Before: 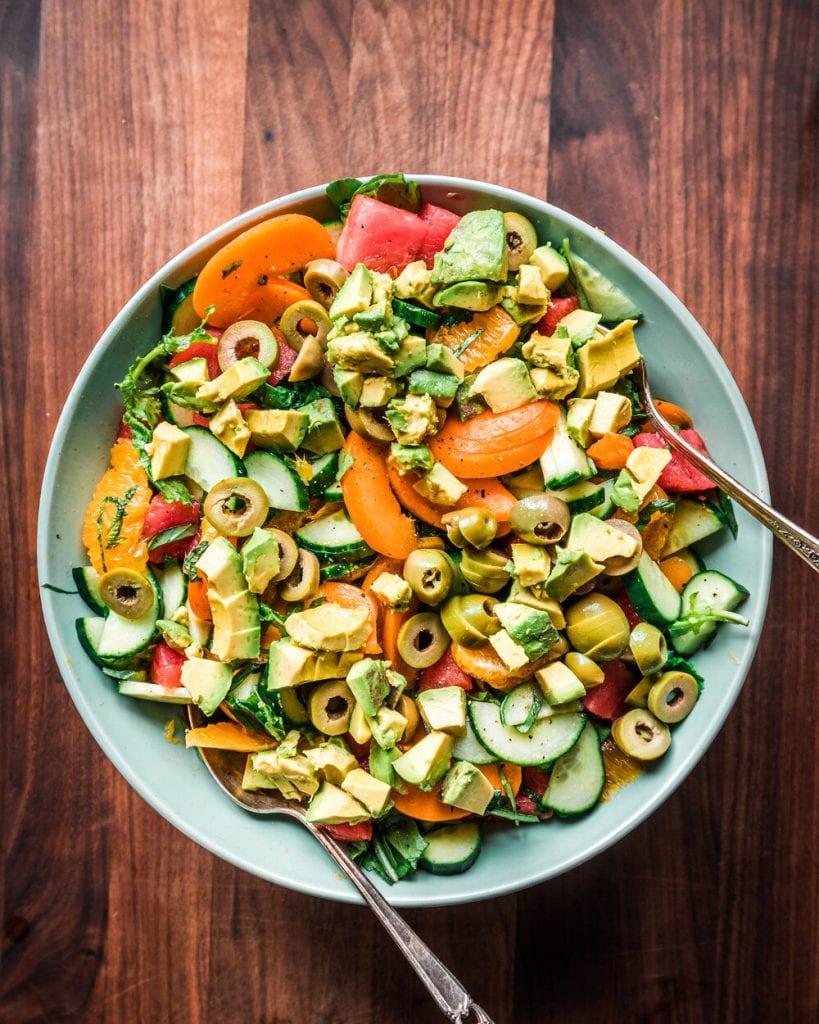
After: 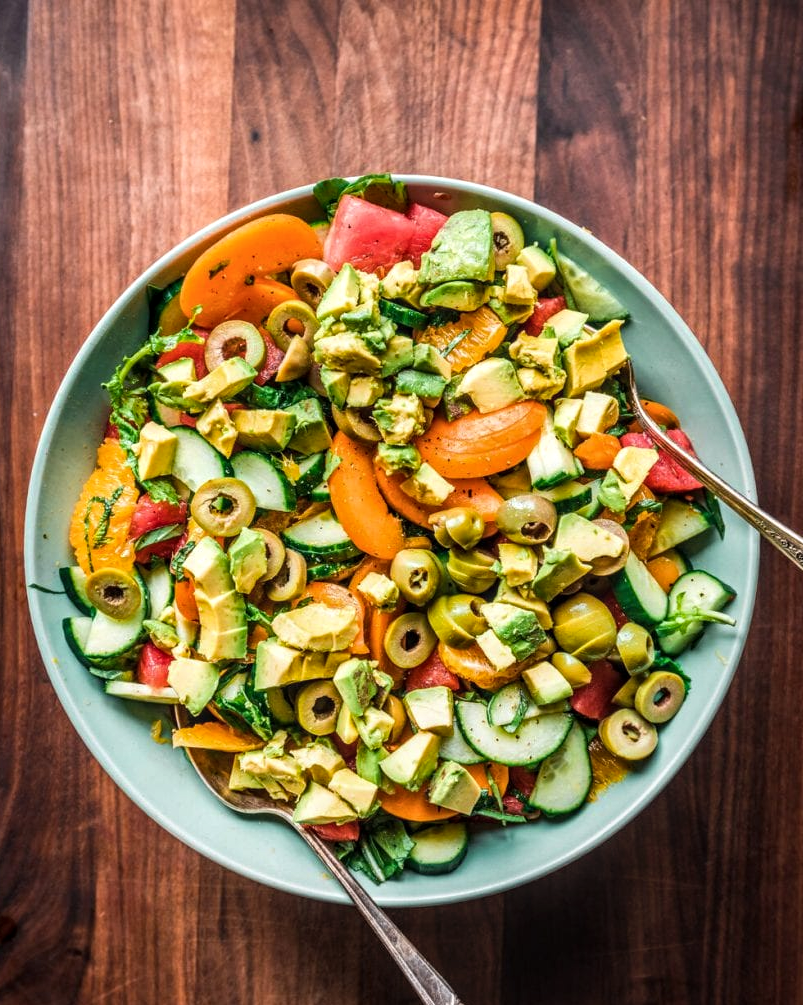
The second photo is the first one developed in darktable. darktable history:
crop: left 1.637%, right 0.281%, bottom 1.796%
local contrast: on, module defaults
color balance rgb: shadows lift › luminance -9.264%, perceptual saturation grading › global saturation 0.191%, global vibrance 20%
